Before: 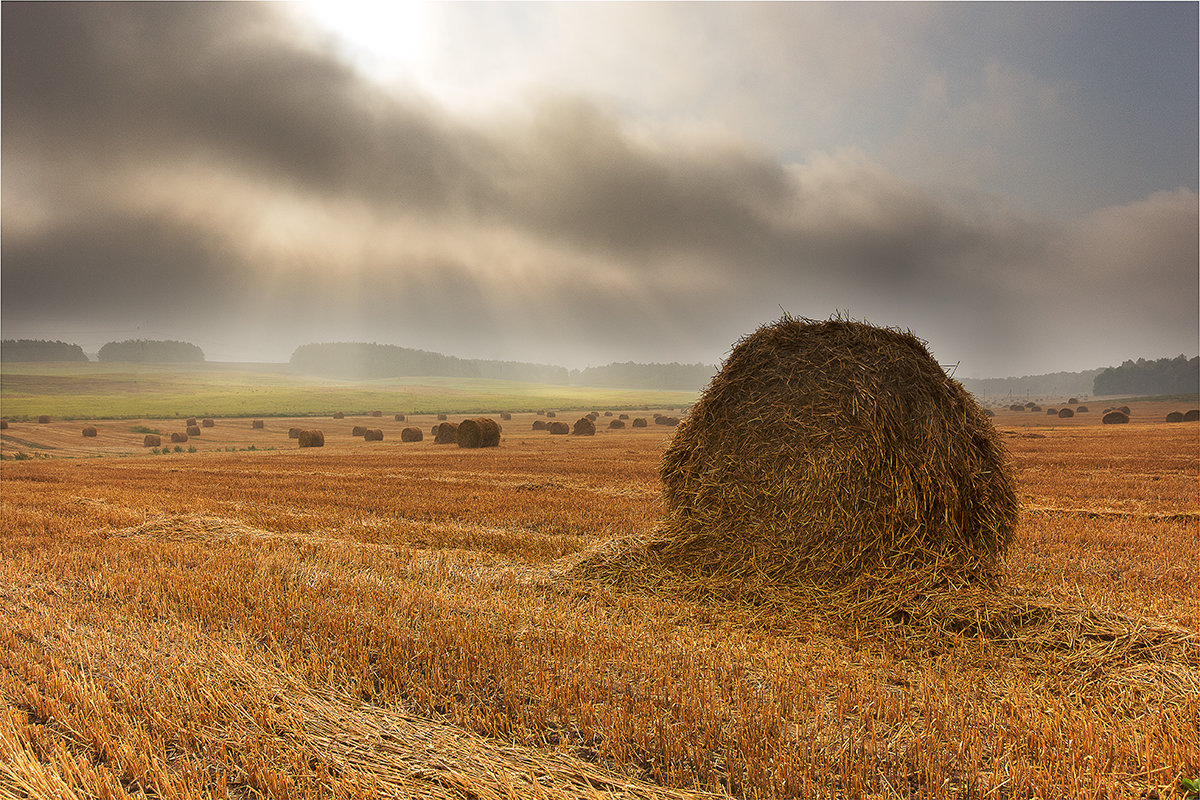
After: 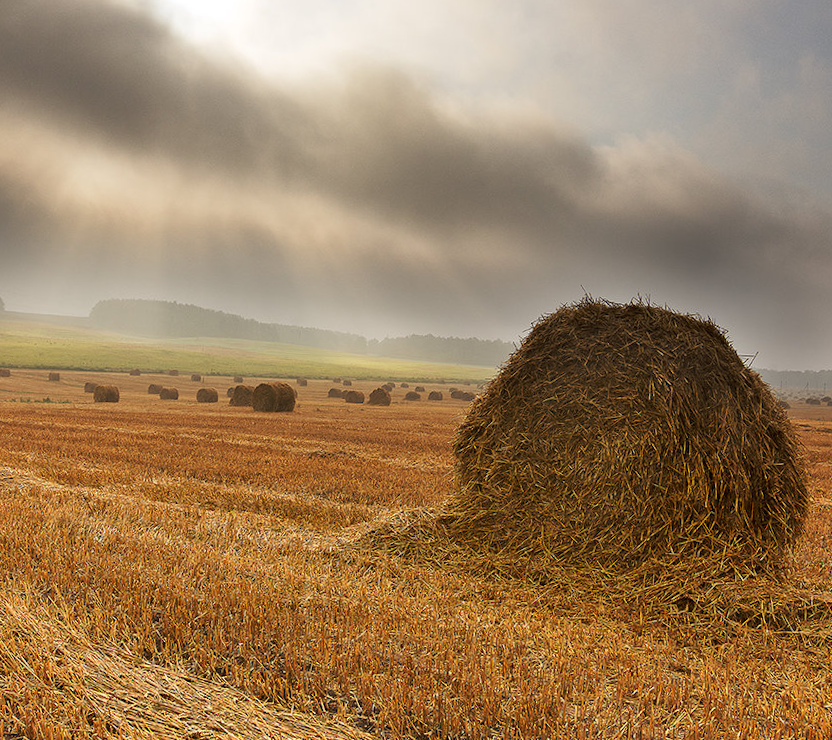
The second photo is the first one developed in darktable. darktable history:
crop and rotate: angle -3.11°, left 14.276%, top 0.035%, right 10.848%, bottom 0.071%
